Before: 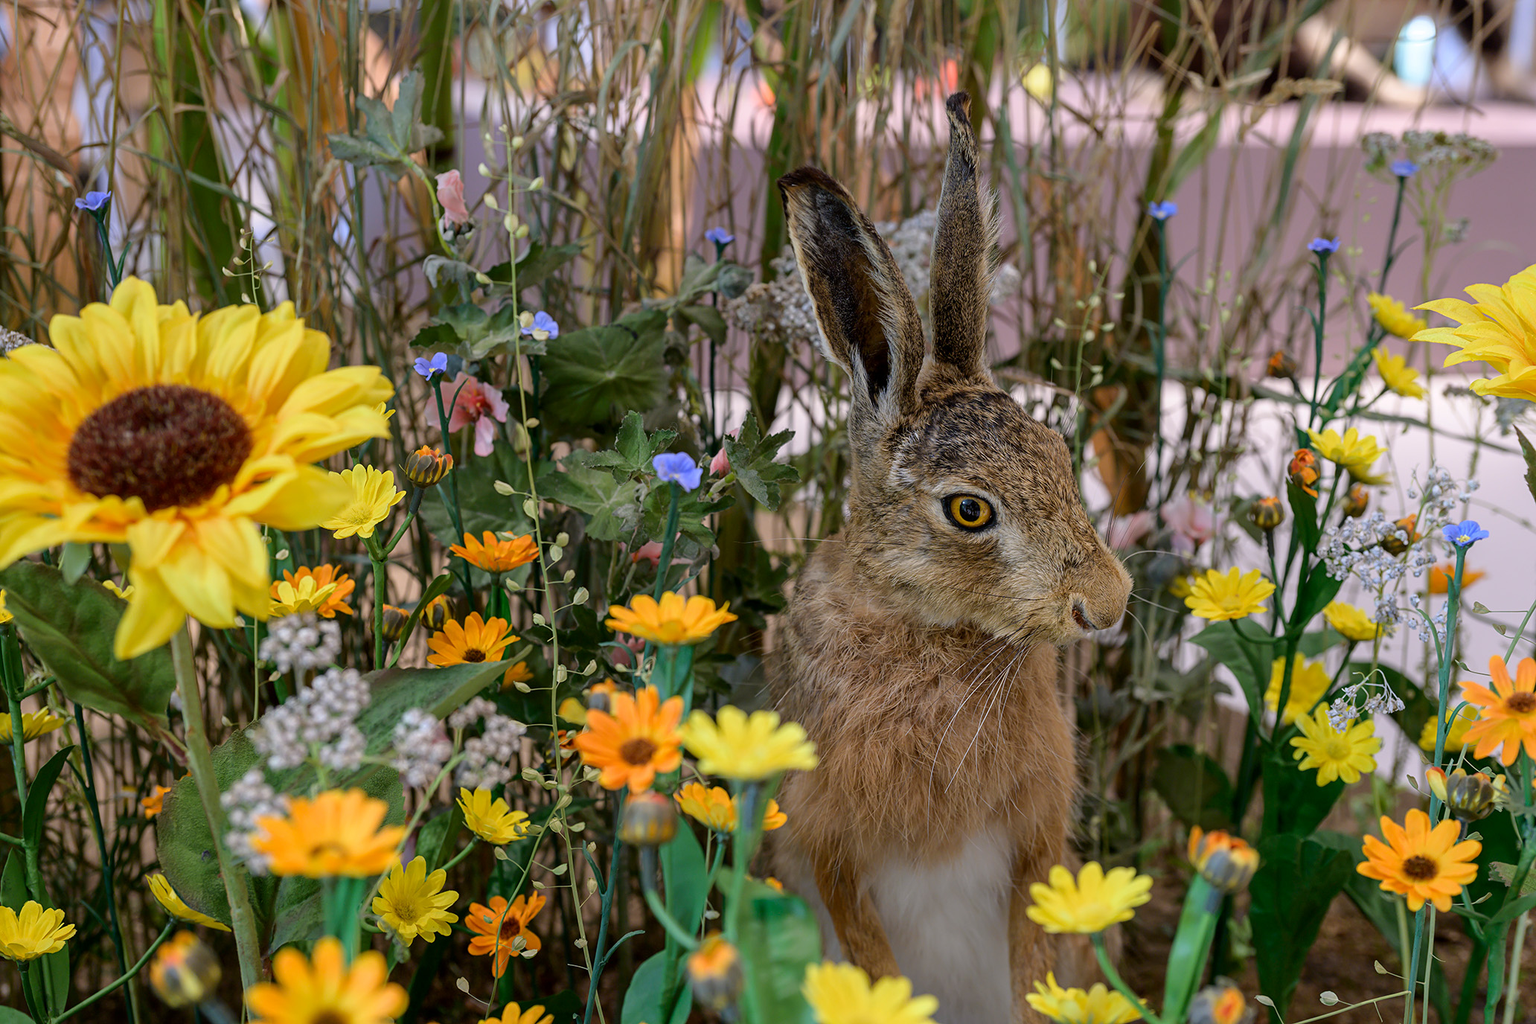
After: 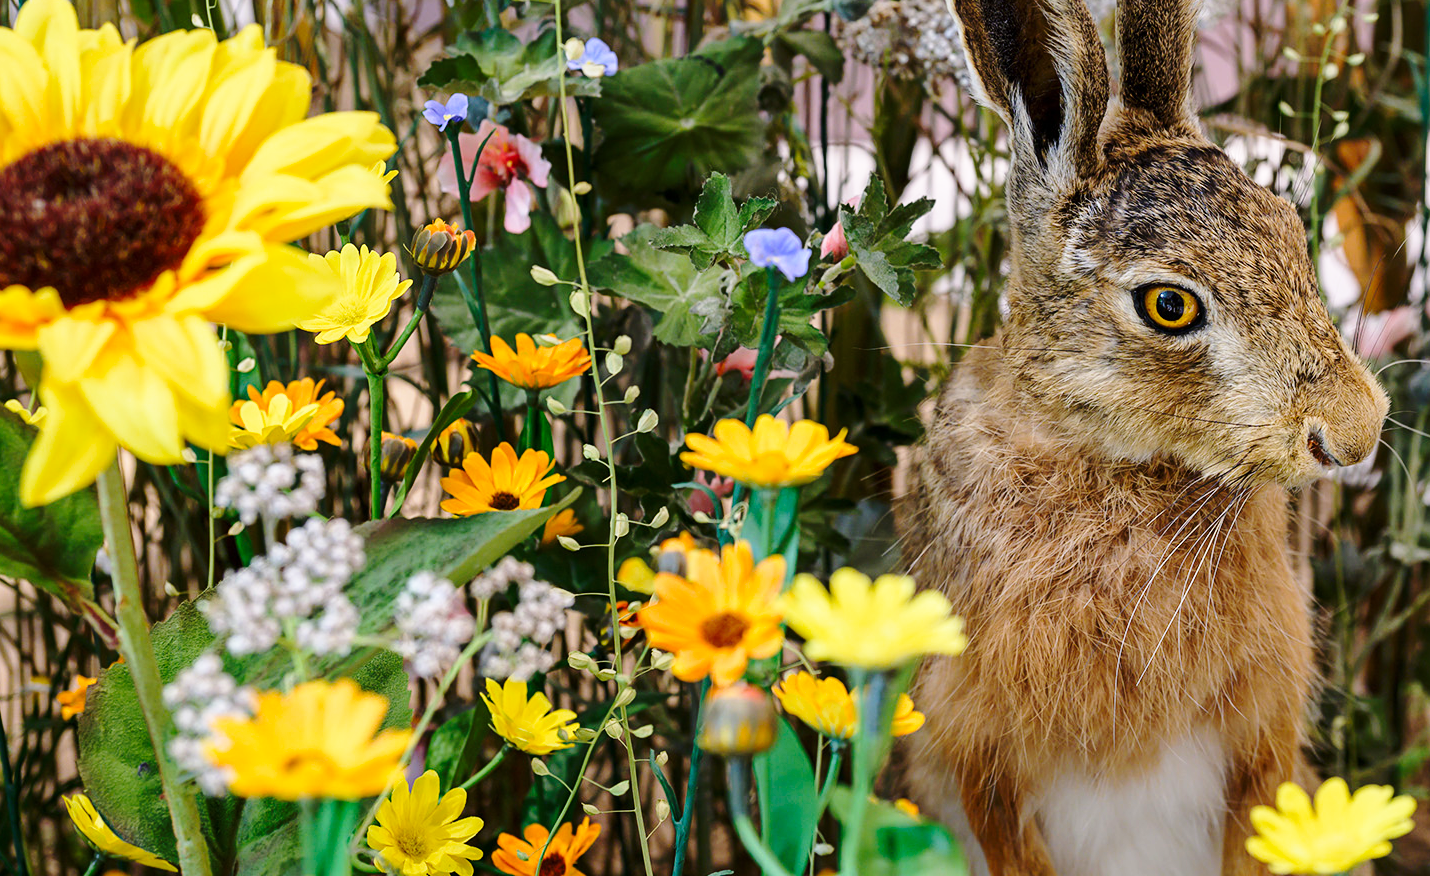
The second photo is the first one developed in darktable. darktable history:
crop: left 6.488%, top 27.668%, right 24.183%, bottom 8.656%
base curve: curves: ch0 [(0, 0) (0.036, 0.037) (0.121, 0.228) (0.46, 0.76) (0.859, 0.983) (1, 1)], preserve colors none
